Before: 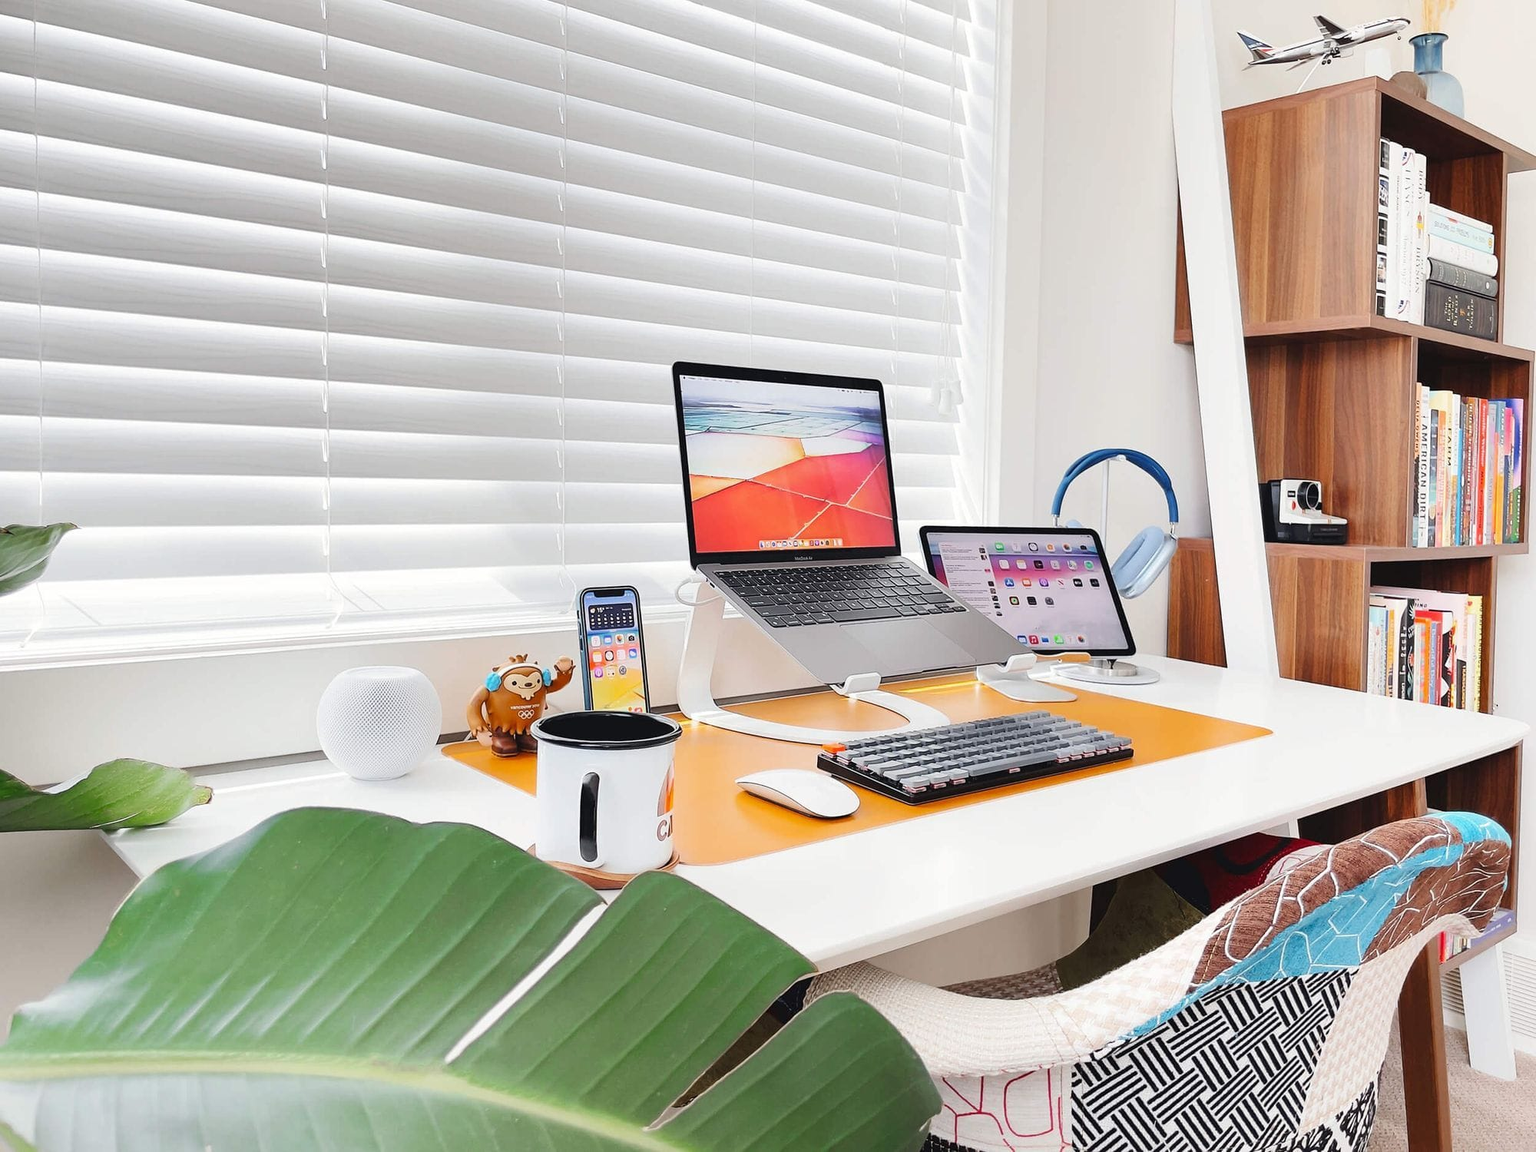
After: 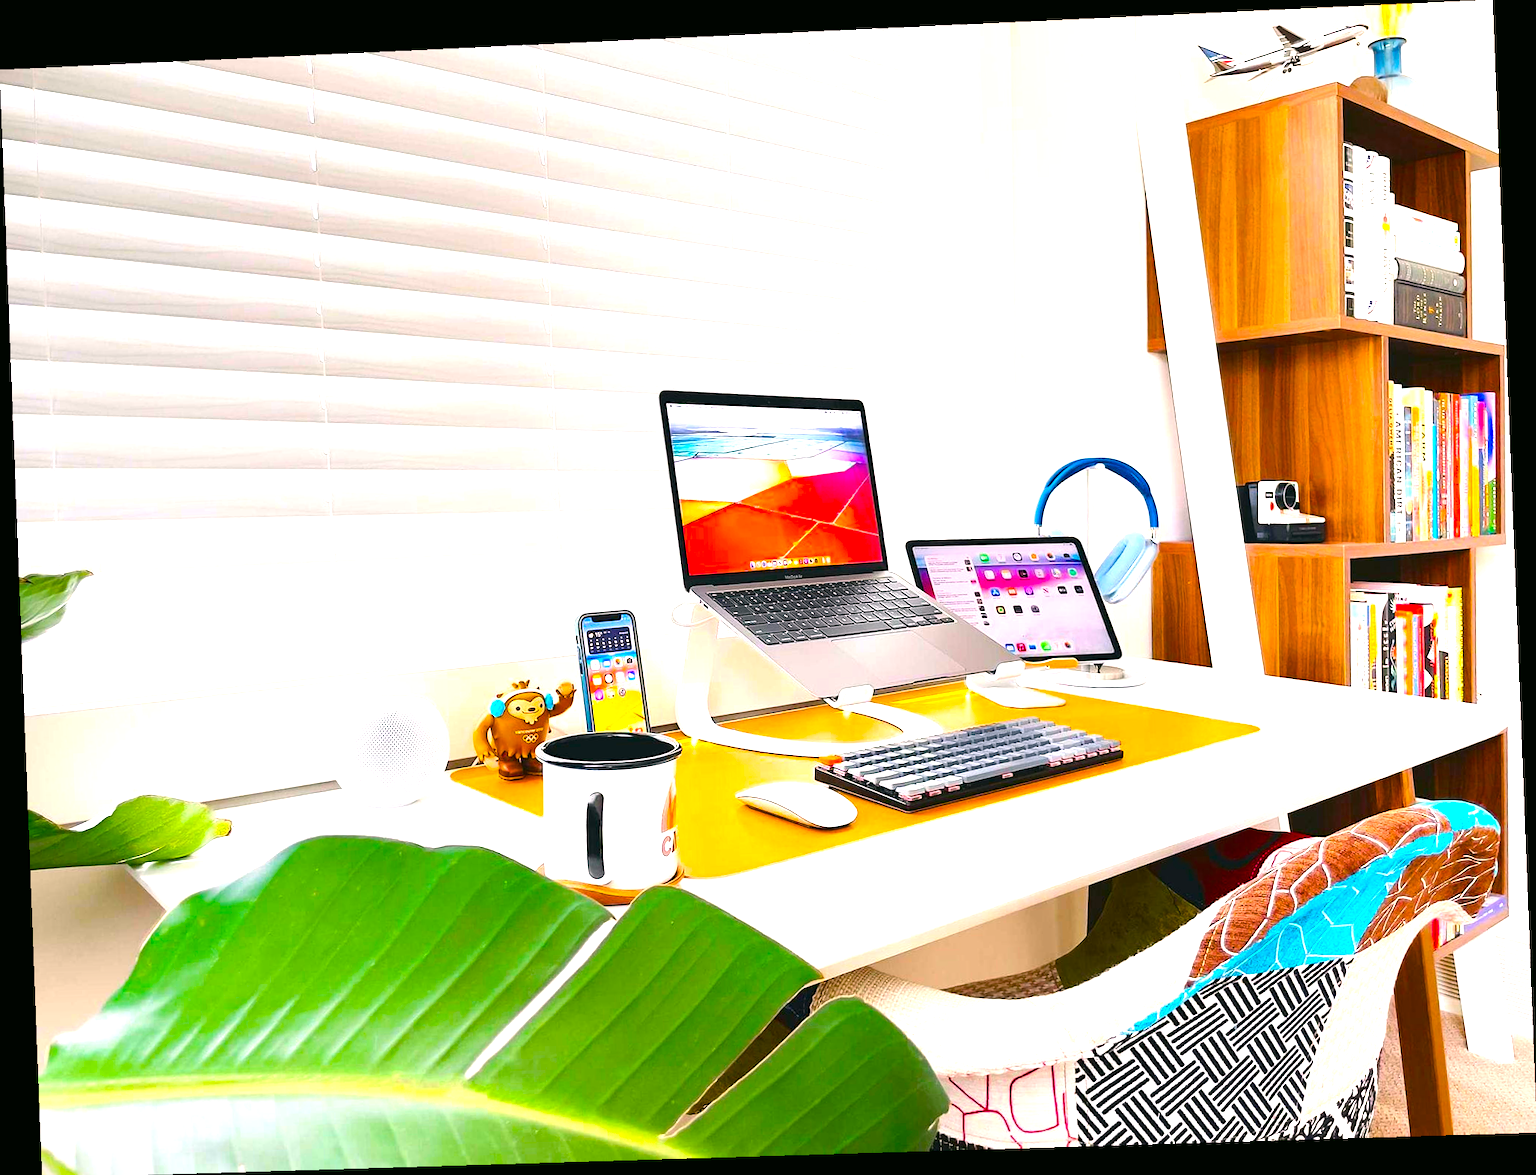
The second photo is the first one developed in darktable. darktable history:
crop: bottom 0.071%
color correction: highlights a* 4.02, highlights b* 4.98, shadows a* -7.55, shadows b* 4.98
rotate and perspective: rotation -2.22°, lens shift (horizontal) -0.022, automatic cropping off
color balance rgb: linear chroma grading › global chroma 42%, perceptual saturation grading › global saturation 42%, perceptual brilliance grading › global brilliance 25%, global vibrance 33%
